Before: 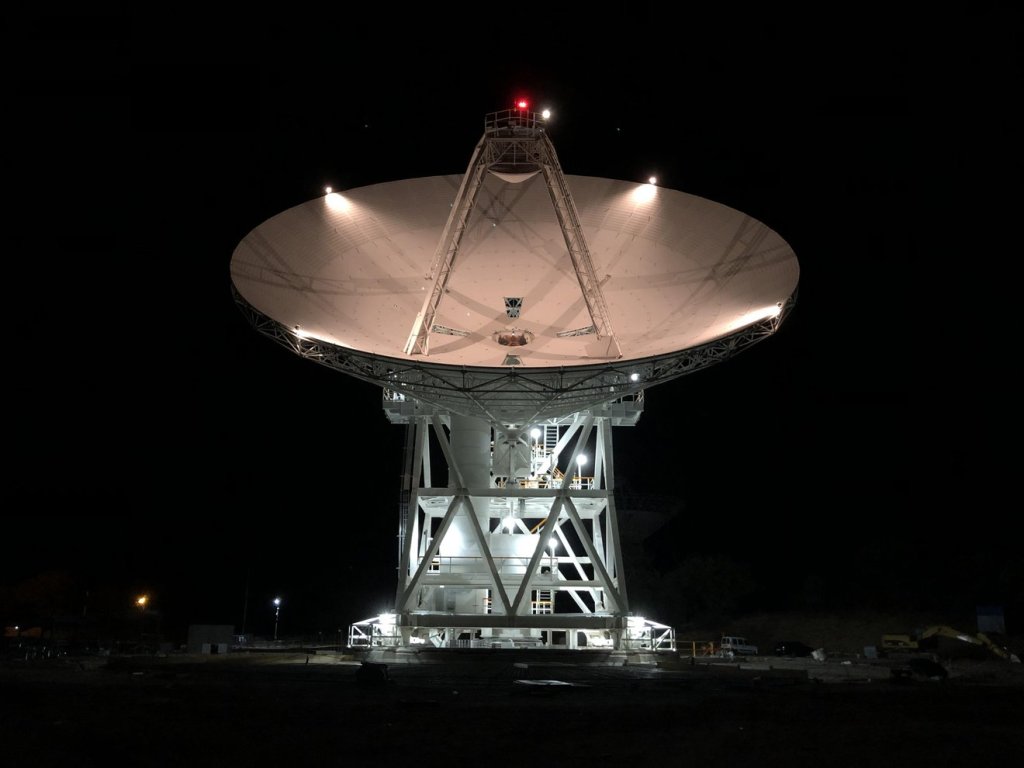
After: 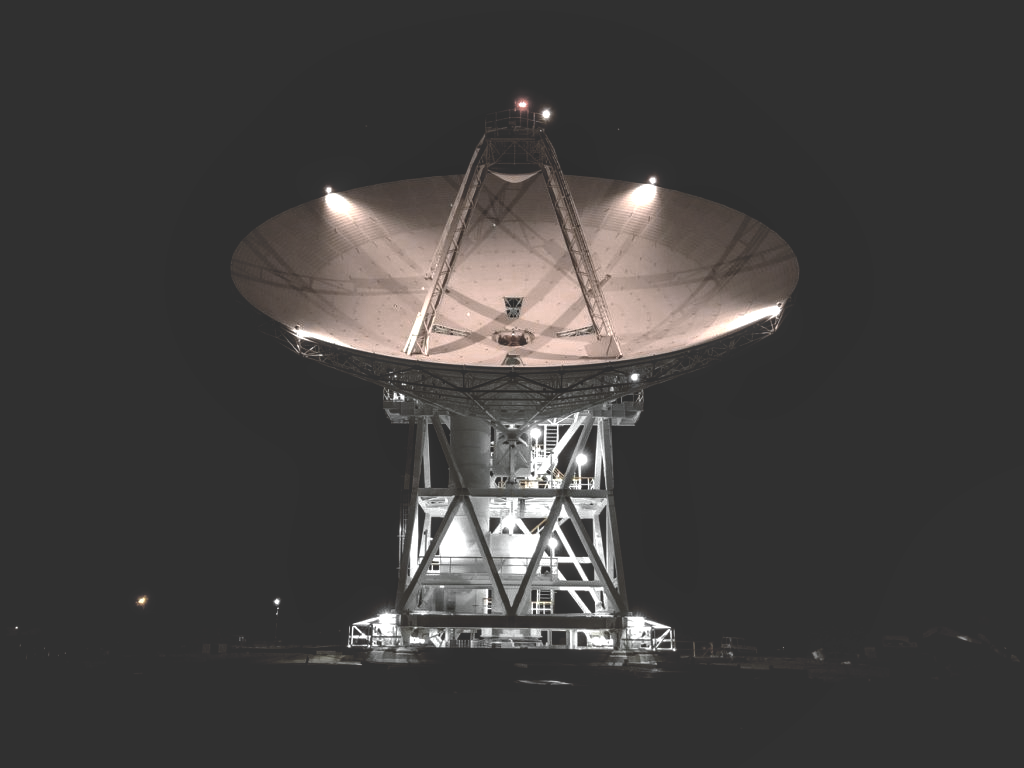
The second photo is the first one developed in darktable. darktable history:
basic adjustments: black level correction 0.012, exposure 0.29 EV, middle gray 17.31%, brightness -0.01, saturation 0.33, vibrance -0.21
rgb curve: curves: ch0 [(0, 0.186) (0.314, 0.284) (0.775, 0.708) (1, 1)], compensate middle gray true, preserve colors none
shadows and highlights: shadows 20.91, highlights -82.73, soften with gaussian
white balance: red 1.011, blue 0.982
color zones: curves: ch0 [(0, 0.613) (0.01, 0.613) (0.245, 0.448) (0.498, 0.529) (0.642, 0.665) (0.879, 0.777) (0.99, 0.613)]; ch1 [(0, 0.035) (0.121, 0.189) (0.259, 0.197) (0.415, 0.061) (0.589, 0.022) (0.732, 0.022) (0.857, 0.026) (0.991, 0.053)]
local contrast: highlights 61%, detail 143%, midtone range 0.428
color balance: lift [1, 1.015, 1.004, 0.985], gamma [1, 0.958, 0.971, 1.042], gain [1, 0.956, 0.977, 1.044]
